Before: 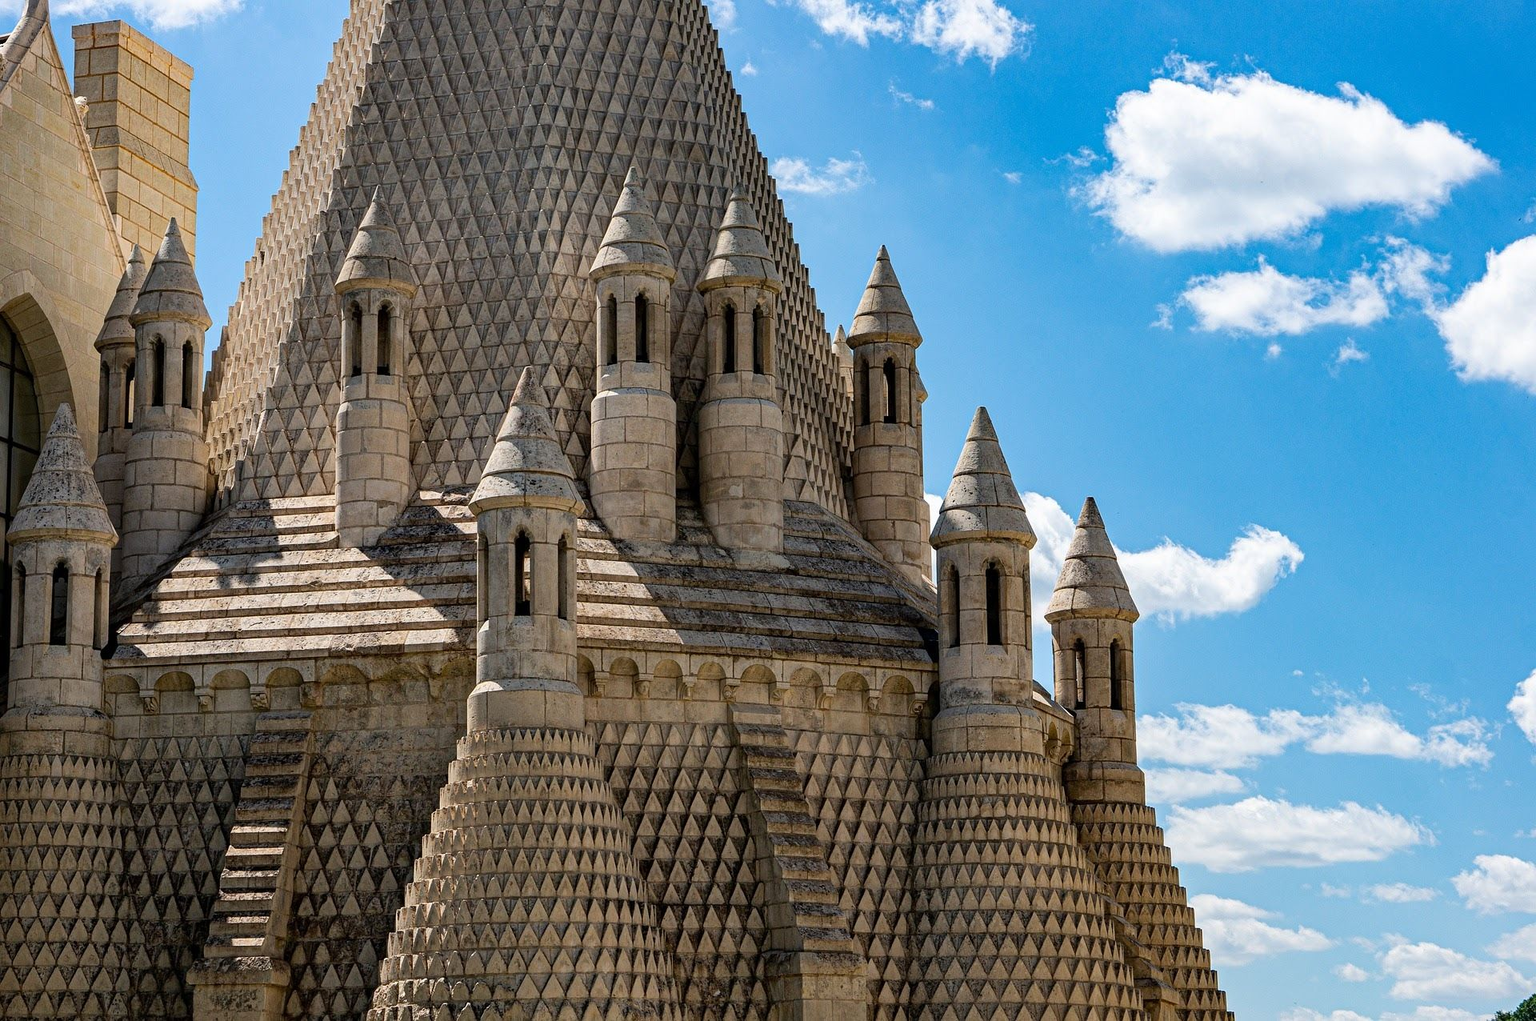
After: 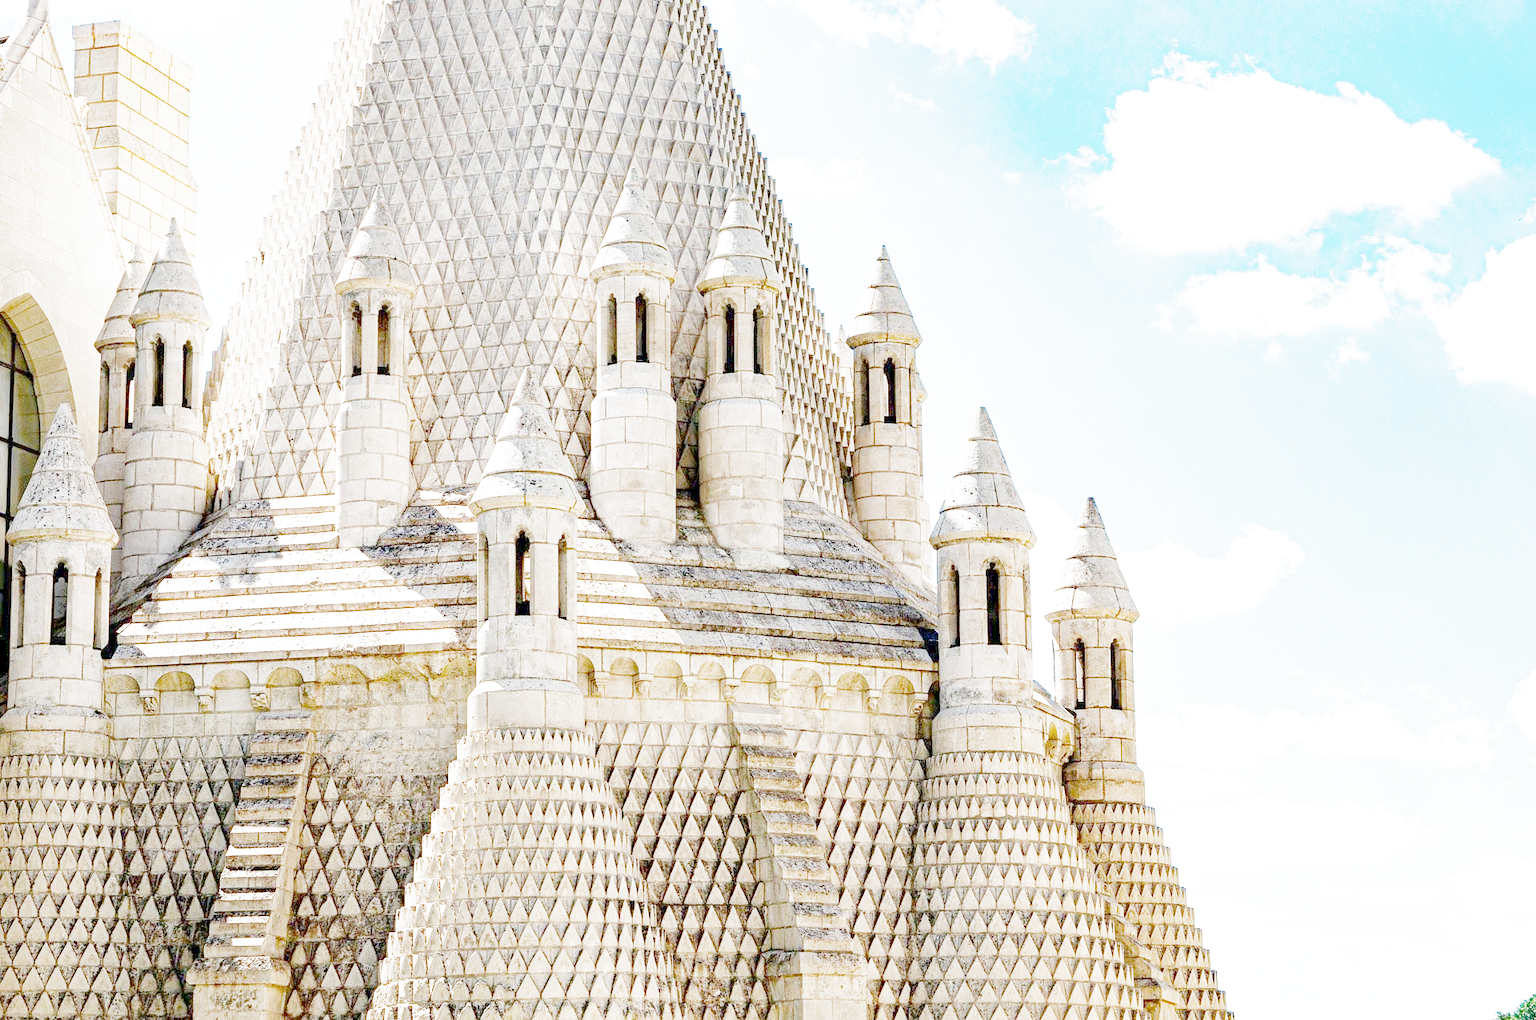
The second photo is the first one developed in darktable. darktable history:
filmic rgb: middle gray luminance 12.74%, black relative exposure -10.13 EV, white relative exposure 3.47 EV, threshold 6 EV, target black luminance 0%, hardness 5.74, latitude 44.69%, contrast 1.221, highlights saturation mix 5%, shadows ↔ highlights balance 26.78%, add noise in highlights 0, preserve chrominance no, color science v3 (2019), use custom middle-gray values true, iterations of high-quality reconstruction 0, contrast in highlights soft, enable highlight reconstruction true
exposure: exposure 0.6 EV, compensate highlight preservation false
color balance: output saturation 110%
